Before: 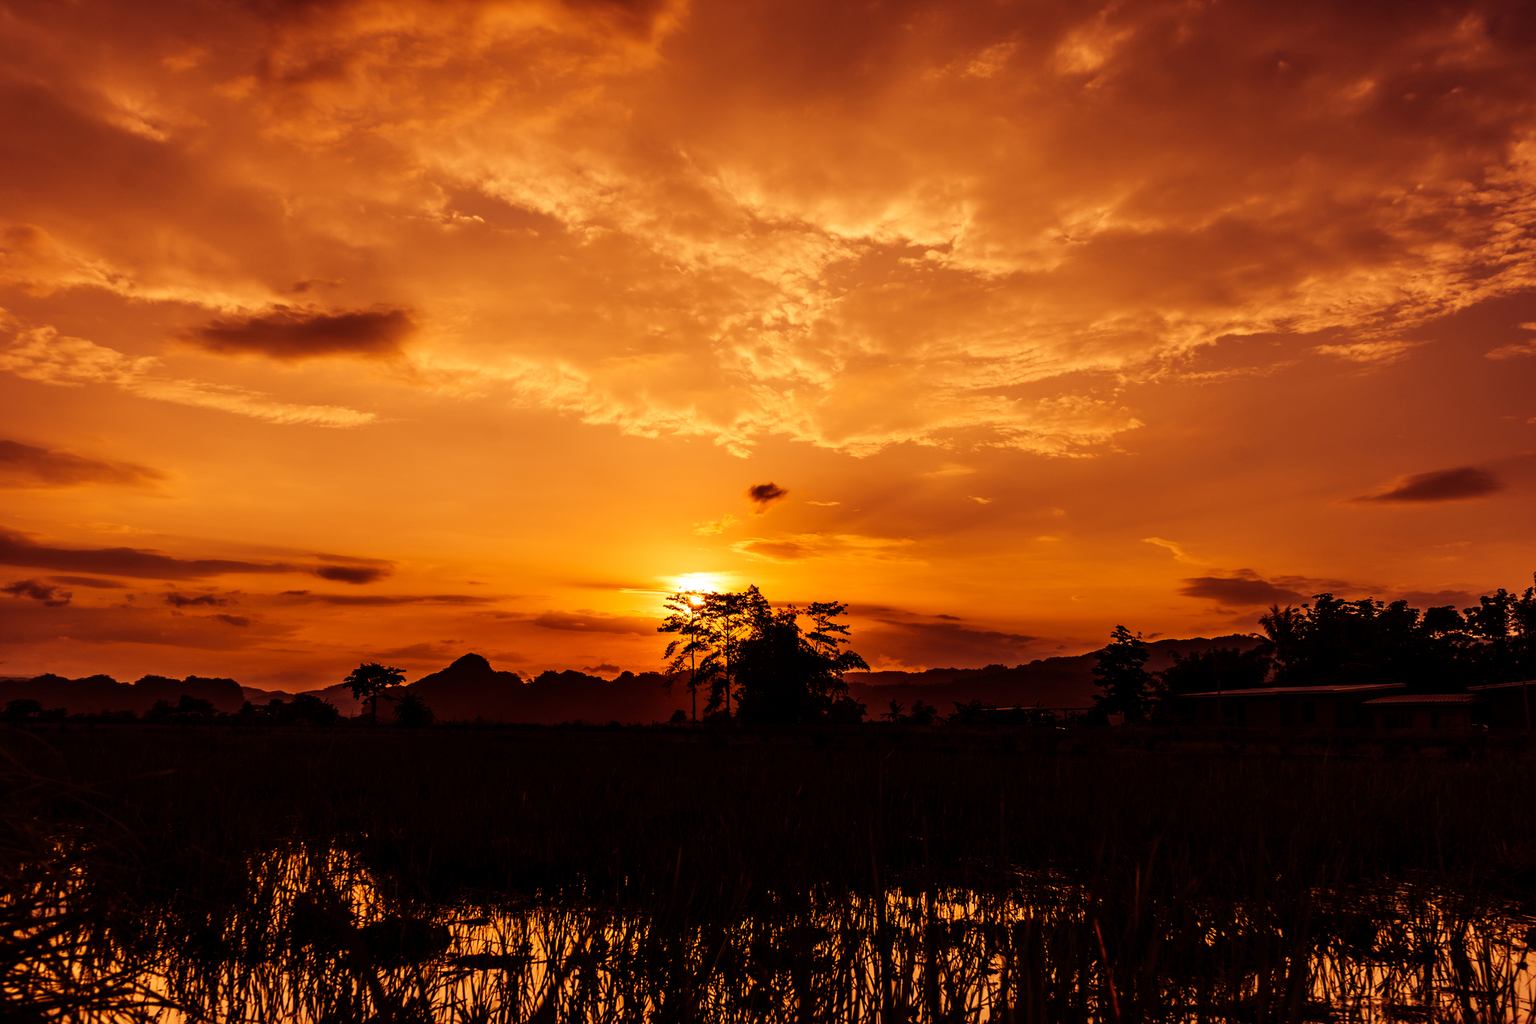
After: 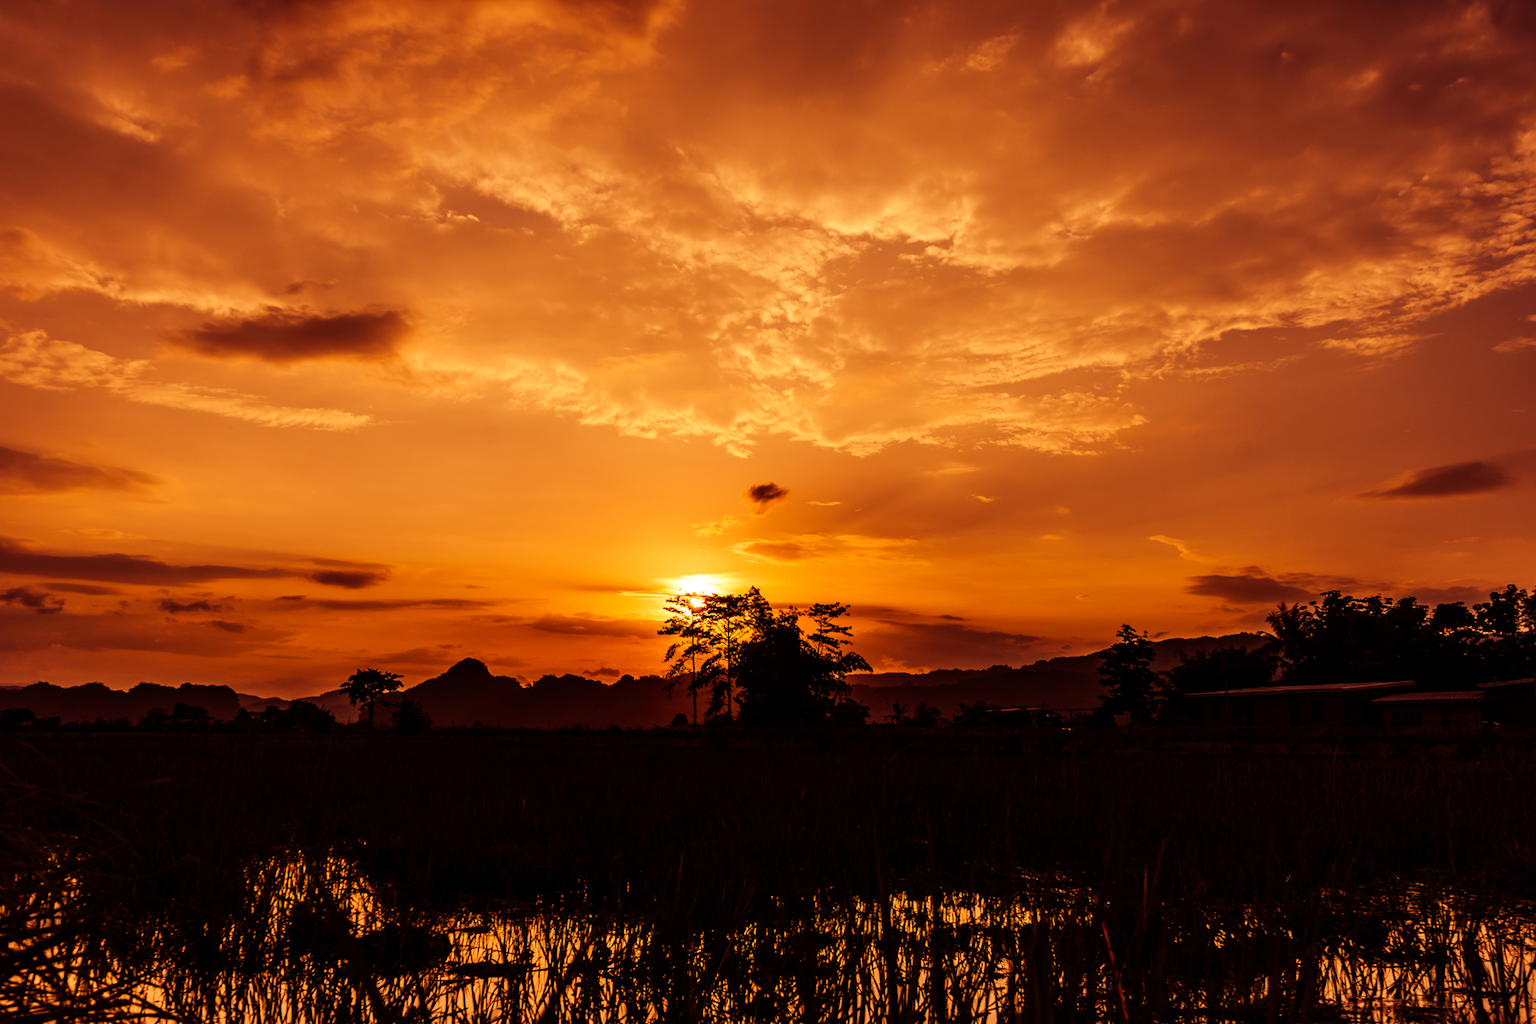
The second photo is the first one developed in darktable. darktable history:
velvia: strength 45%
rotate and perspective: rotation -0.45°, automatic cropping original format, crop left 0.008, crop right 0.992, crop top 0.012, crop bottom 0.988
